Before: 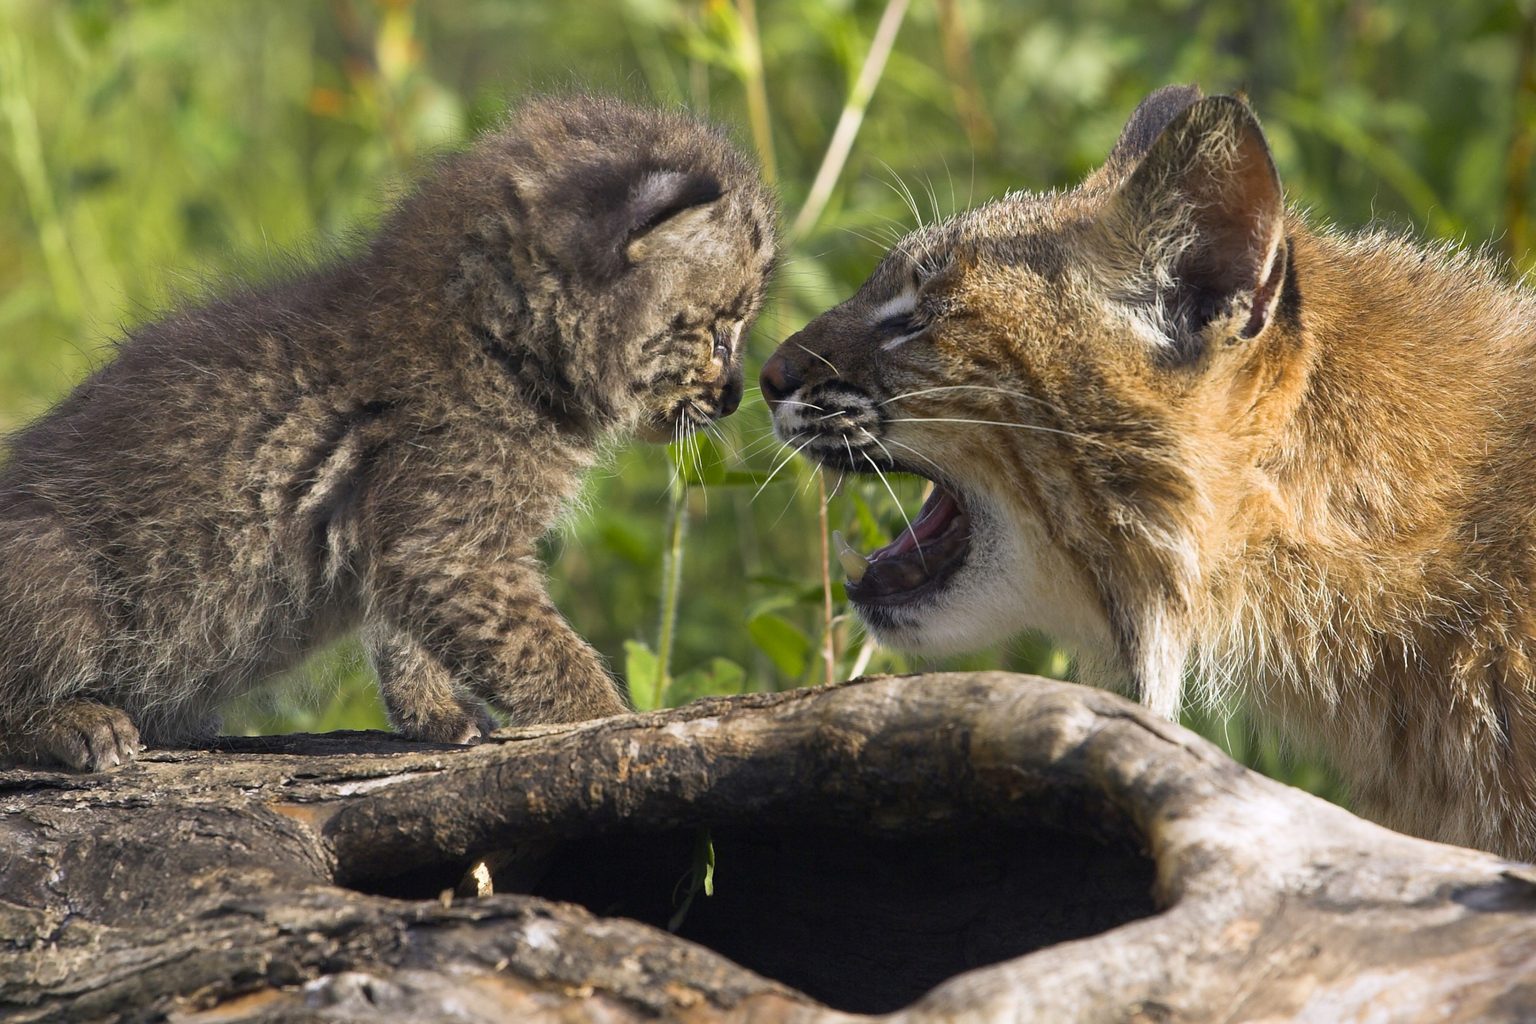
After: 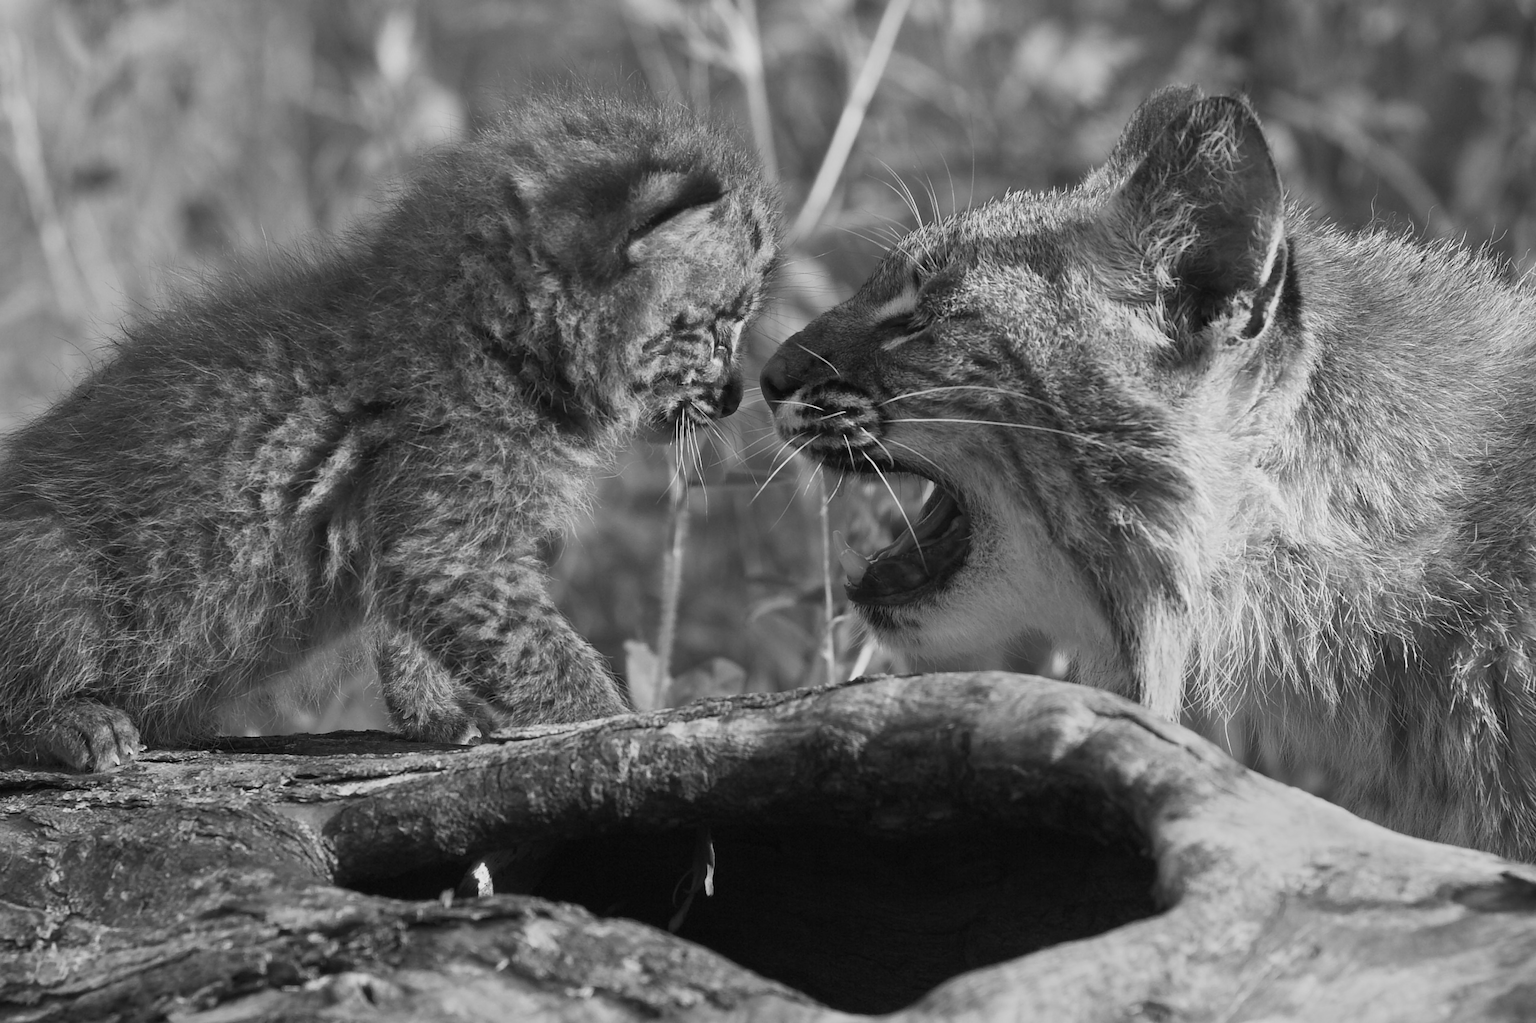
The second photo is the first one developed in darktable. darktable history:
contrast brightness saturation: contrast 0.1, brightness 0.03, saturation 0.09
color calibration: illuminant custom, x 0.39, y 0.392, temperature 3856.94 K
monochrome: a 26.22, b 42.67, size 0.8
